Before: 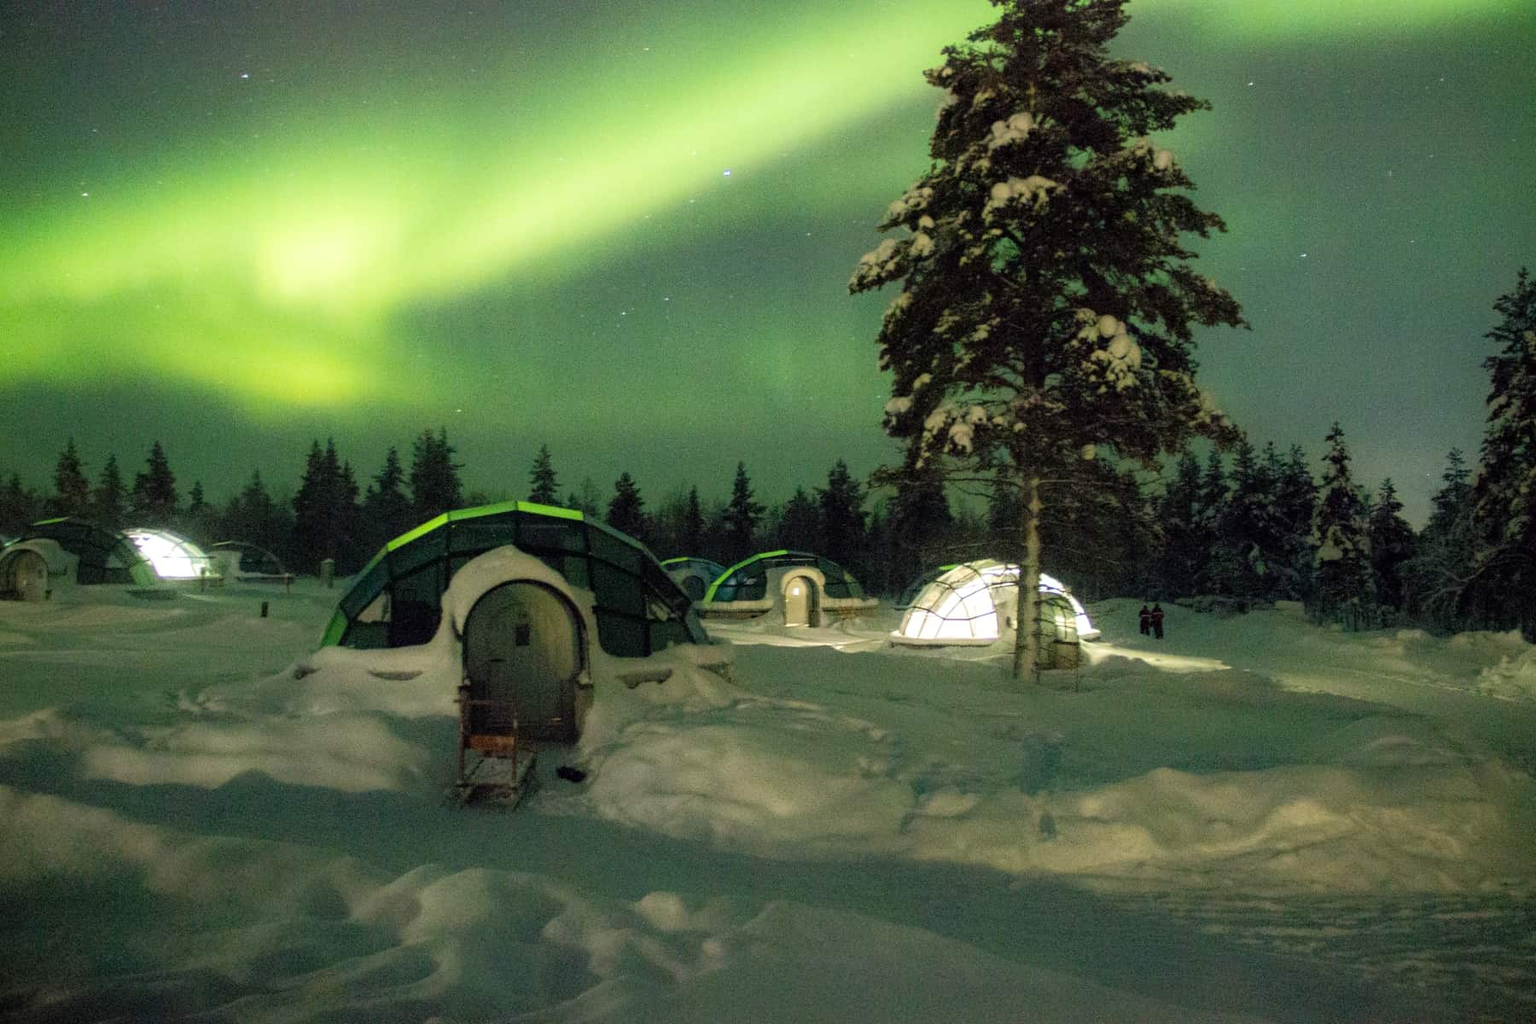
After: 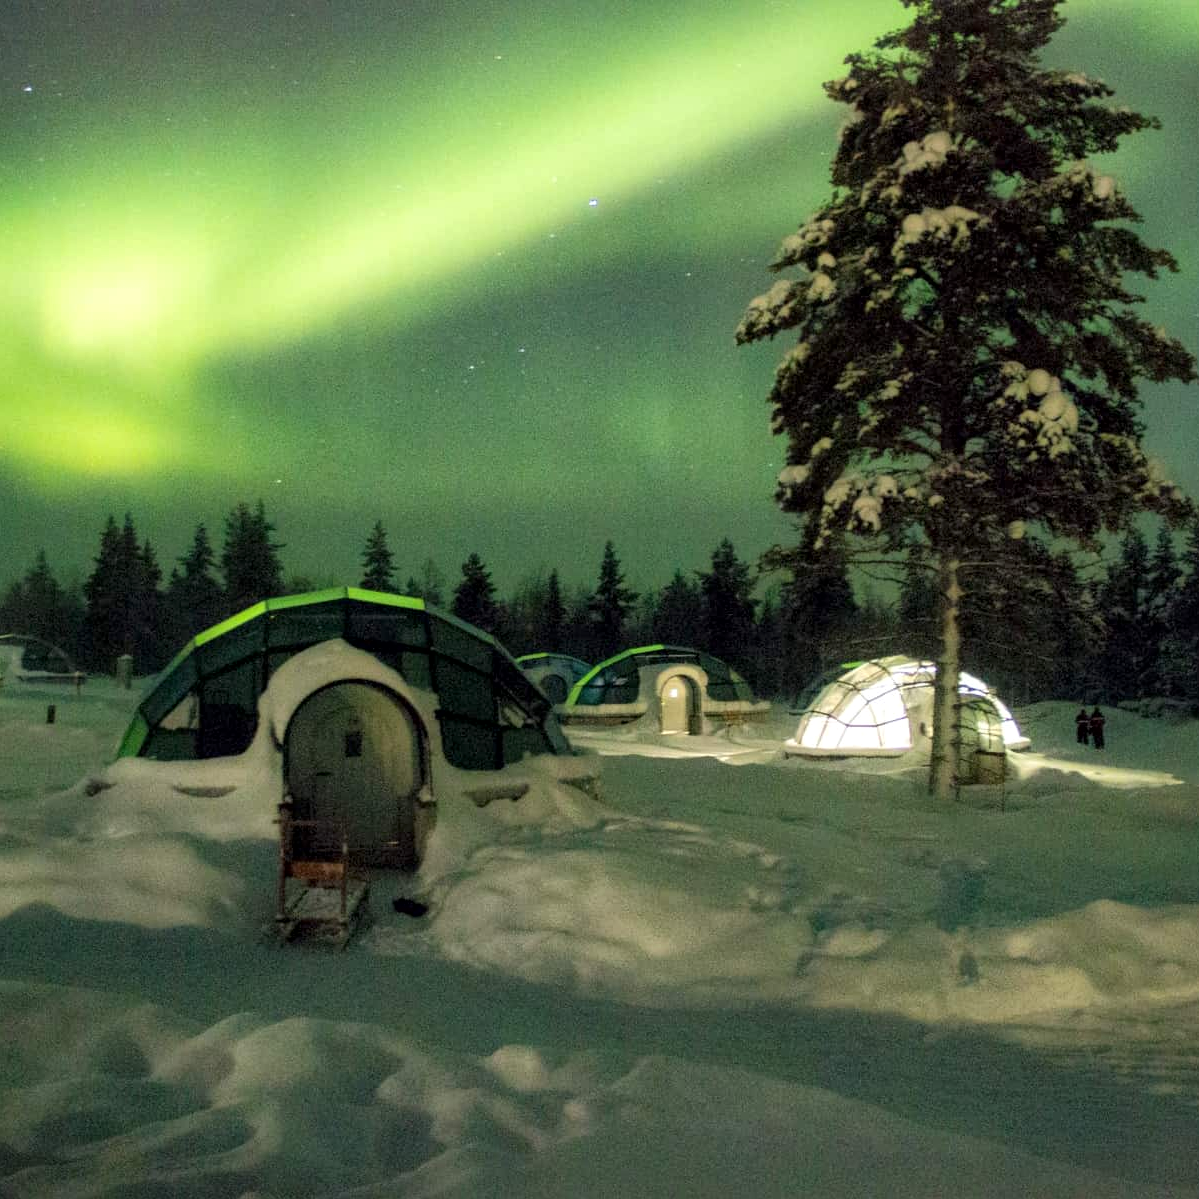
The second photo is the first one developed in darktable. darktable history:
crop and rotate: left 14.436%, right 18.898%
local contrast: mode bilateral grid, contrast 20, coarseness 50, detail 132%, midtone range 0.2
exposure: compensate highlight preservation false
